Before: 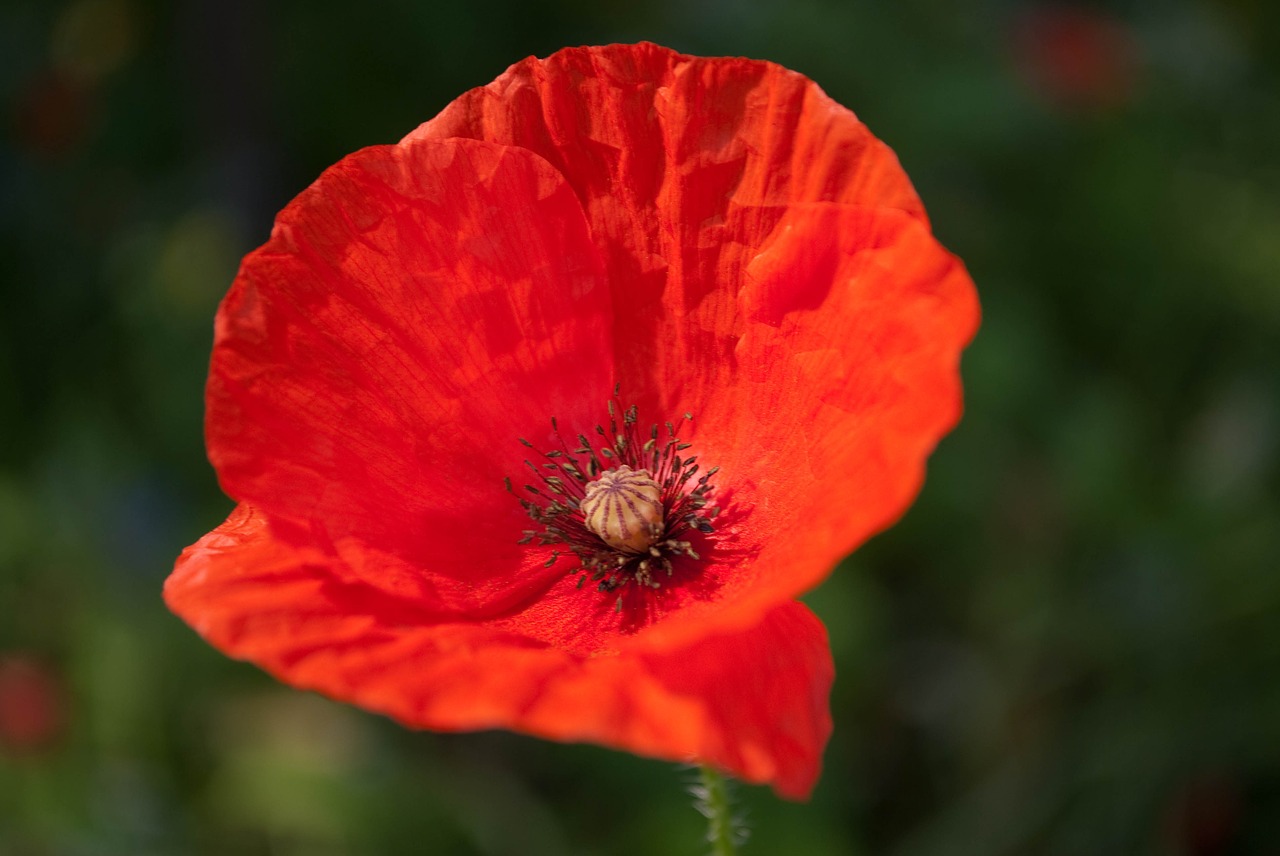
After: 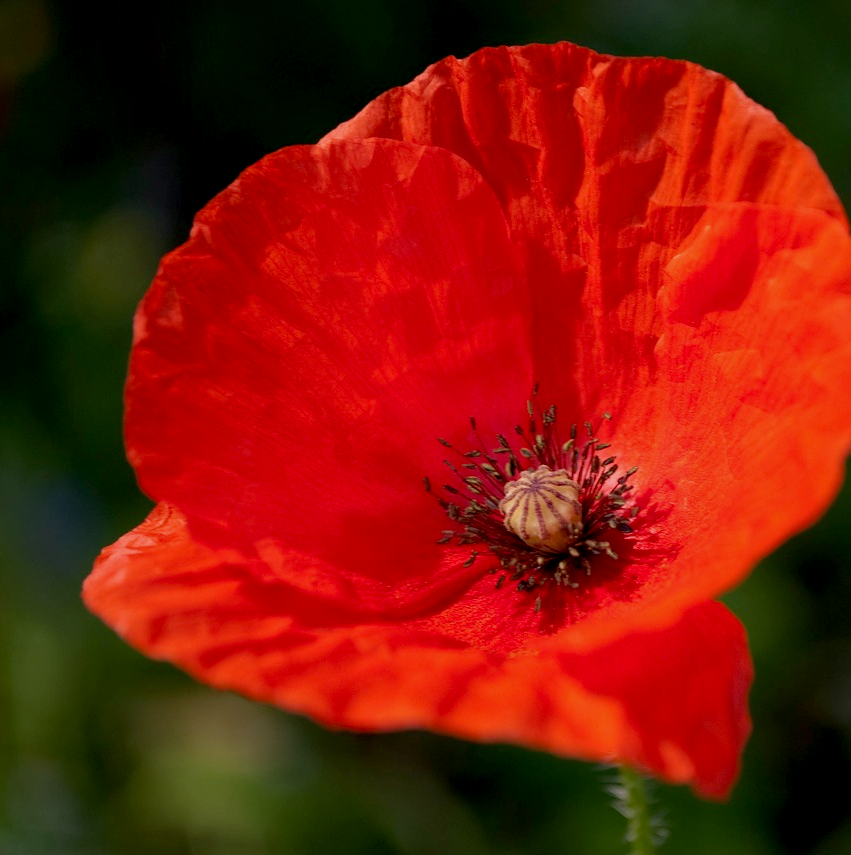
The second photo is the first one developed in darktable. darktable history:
crop and rotate: left 6.375%, right 27.124%
exposure: black level correction 0.009, exposure -0.166 EV, compensate highlight preservation false
